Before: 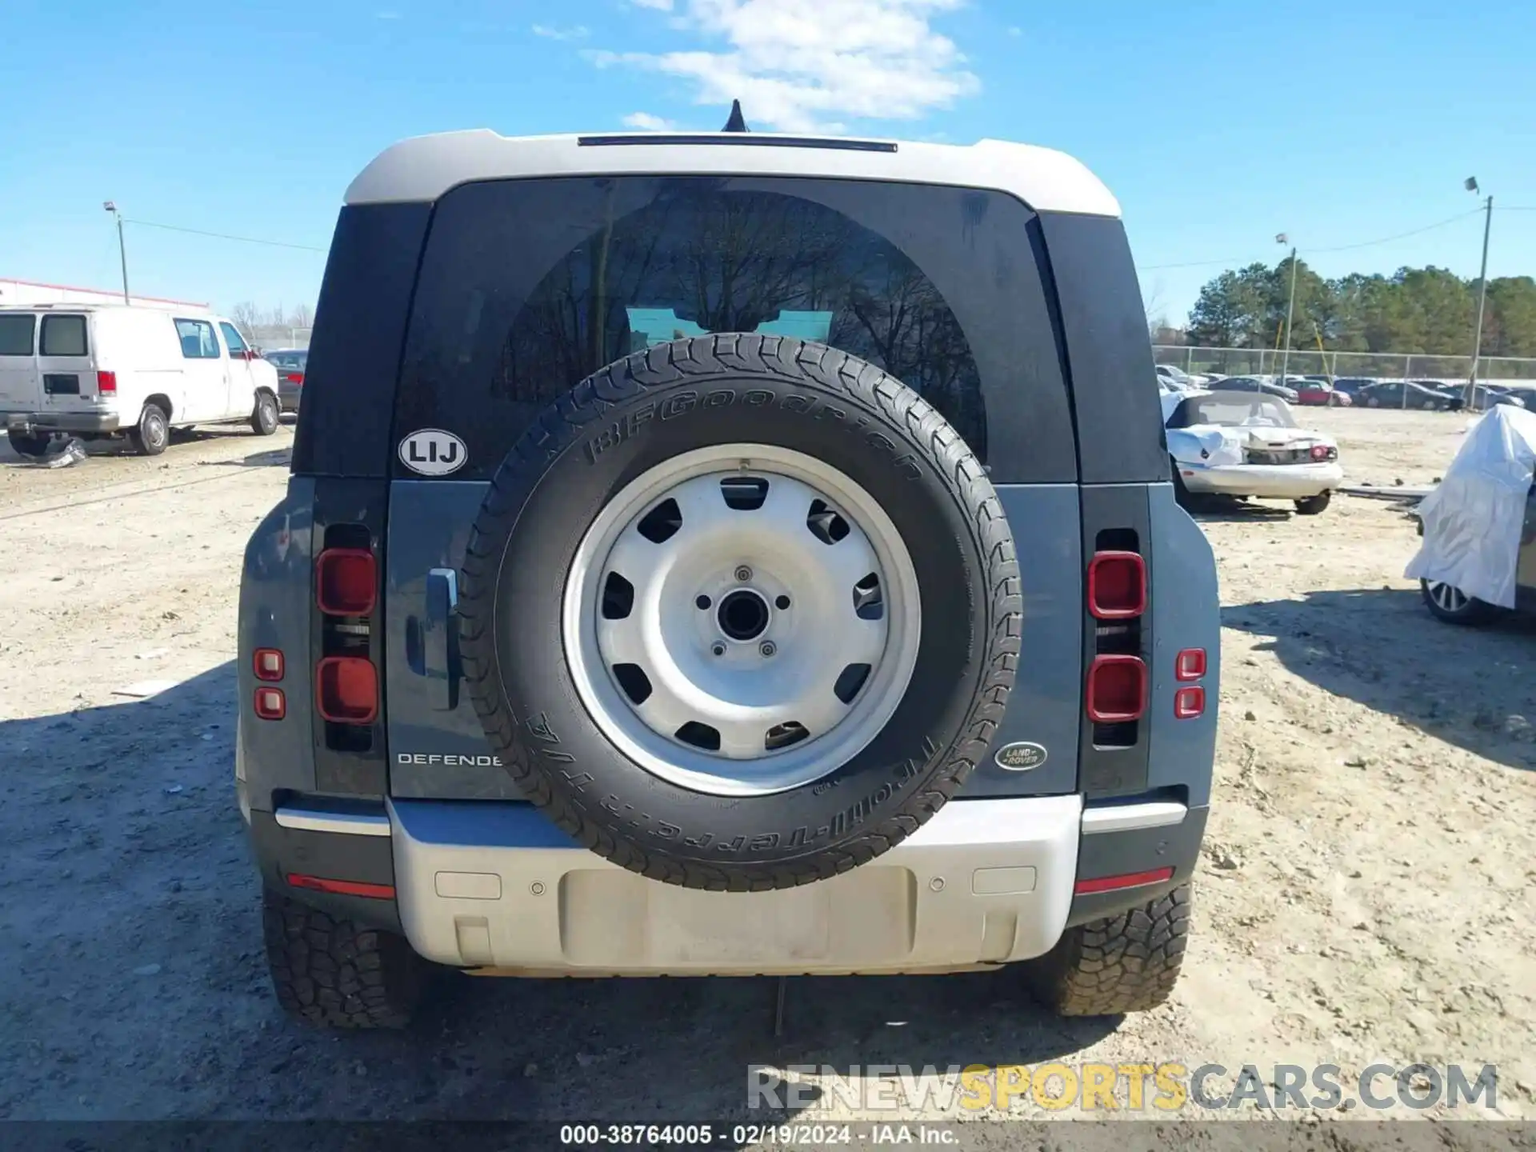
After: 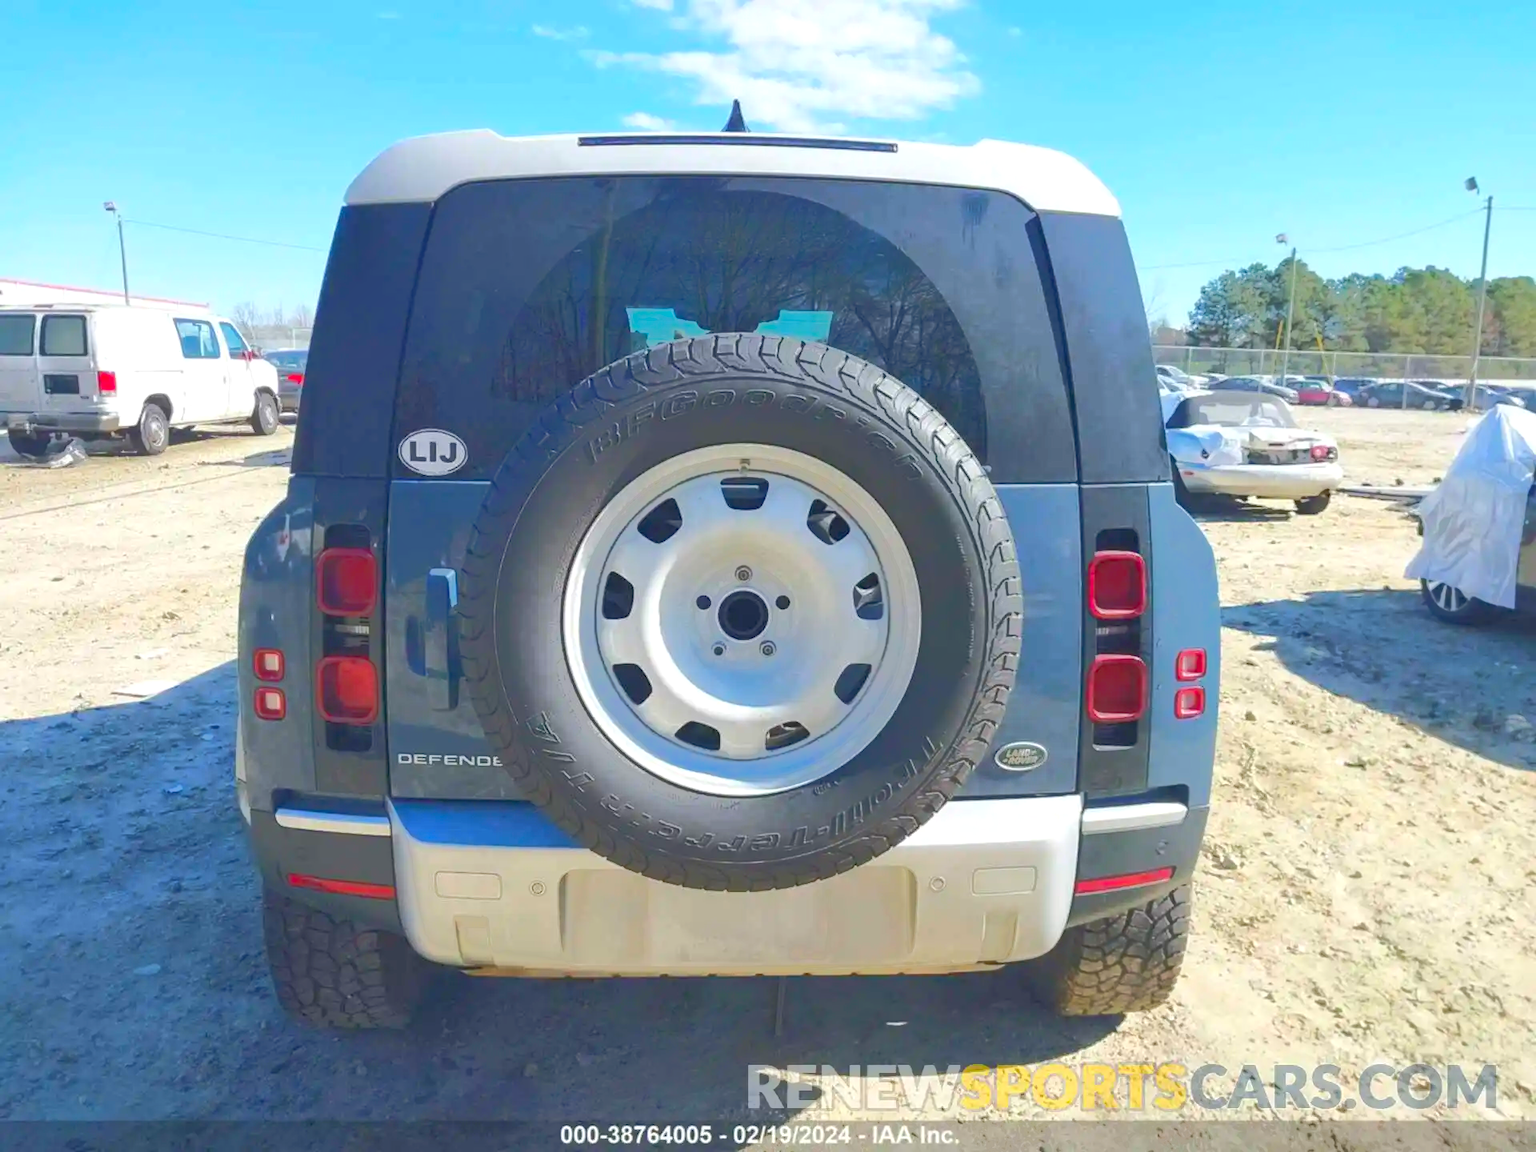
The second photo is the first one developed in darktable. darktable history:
tone equalizer: -7 EV -0.63 EV, -6 EV 1 EV, -5 EV -0.45 EV, -4 EV 0.43 EV, -3 EV 0.41 EV, -2 EV 0.15 EV, -1 EV -0.15 EV, +0 EV -0.39 EV, smoothing diameter 25%, edges refinement/feathering 10, preserve details guided filter
contrast brightness saturation: contrast -0.19, saturation 0.19
exposure: black level correction 0, exposure 1.015 EV, compensate exposure bias true, compensate highlight preservation false
